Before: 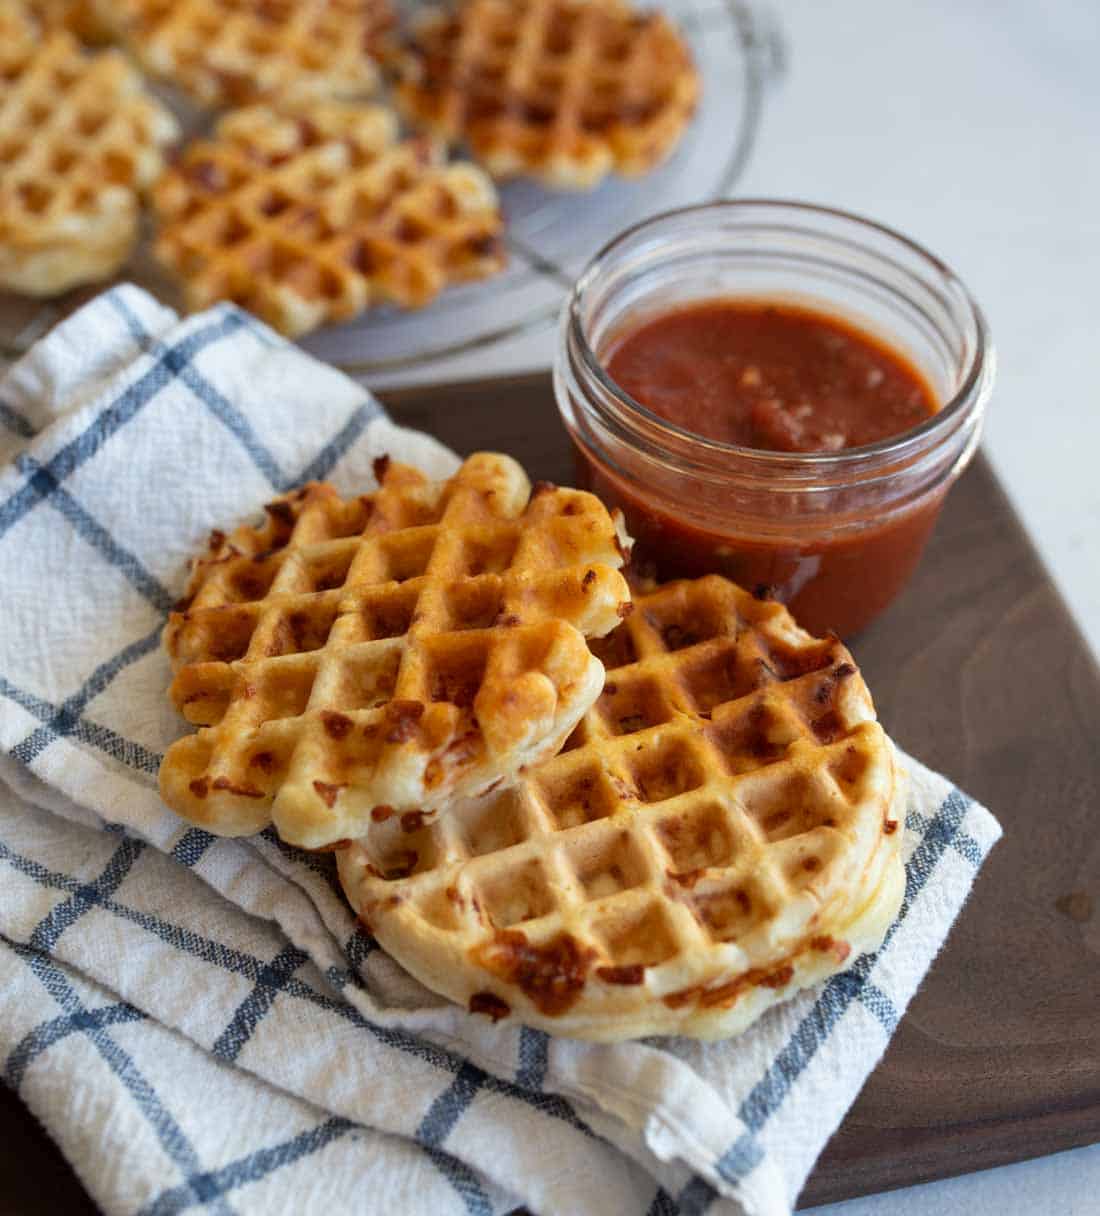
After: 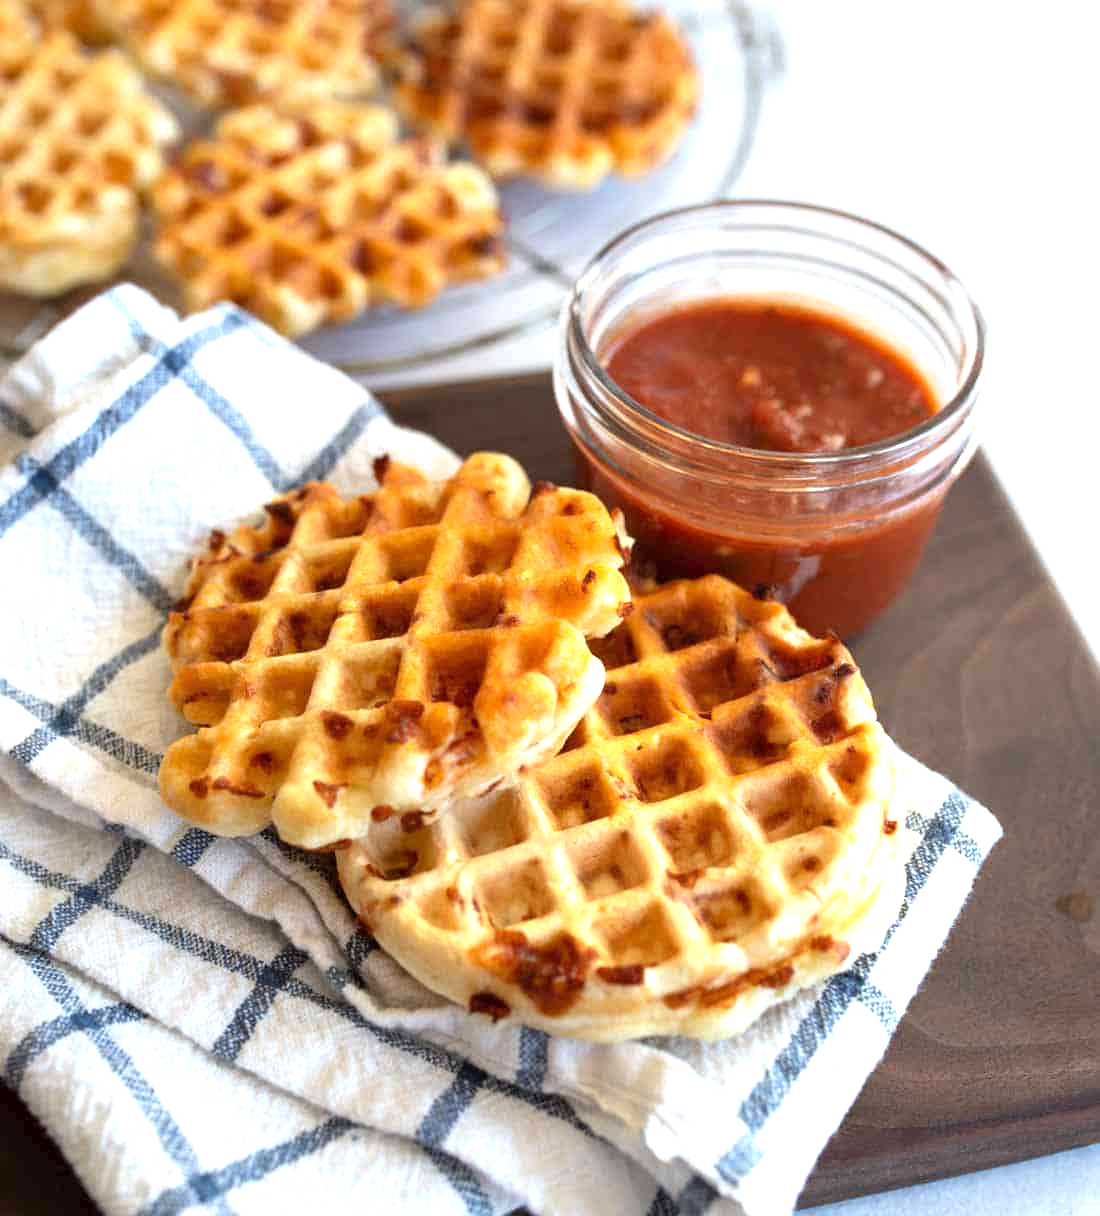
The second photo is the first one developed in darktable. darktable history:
exposure: exposure 0.951 EV, compensate highlight preservation false
